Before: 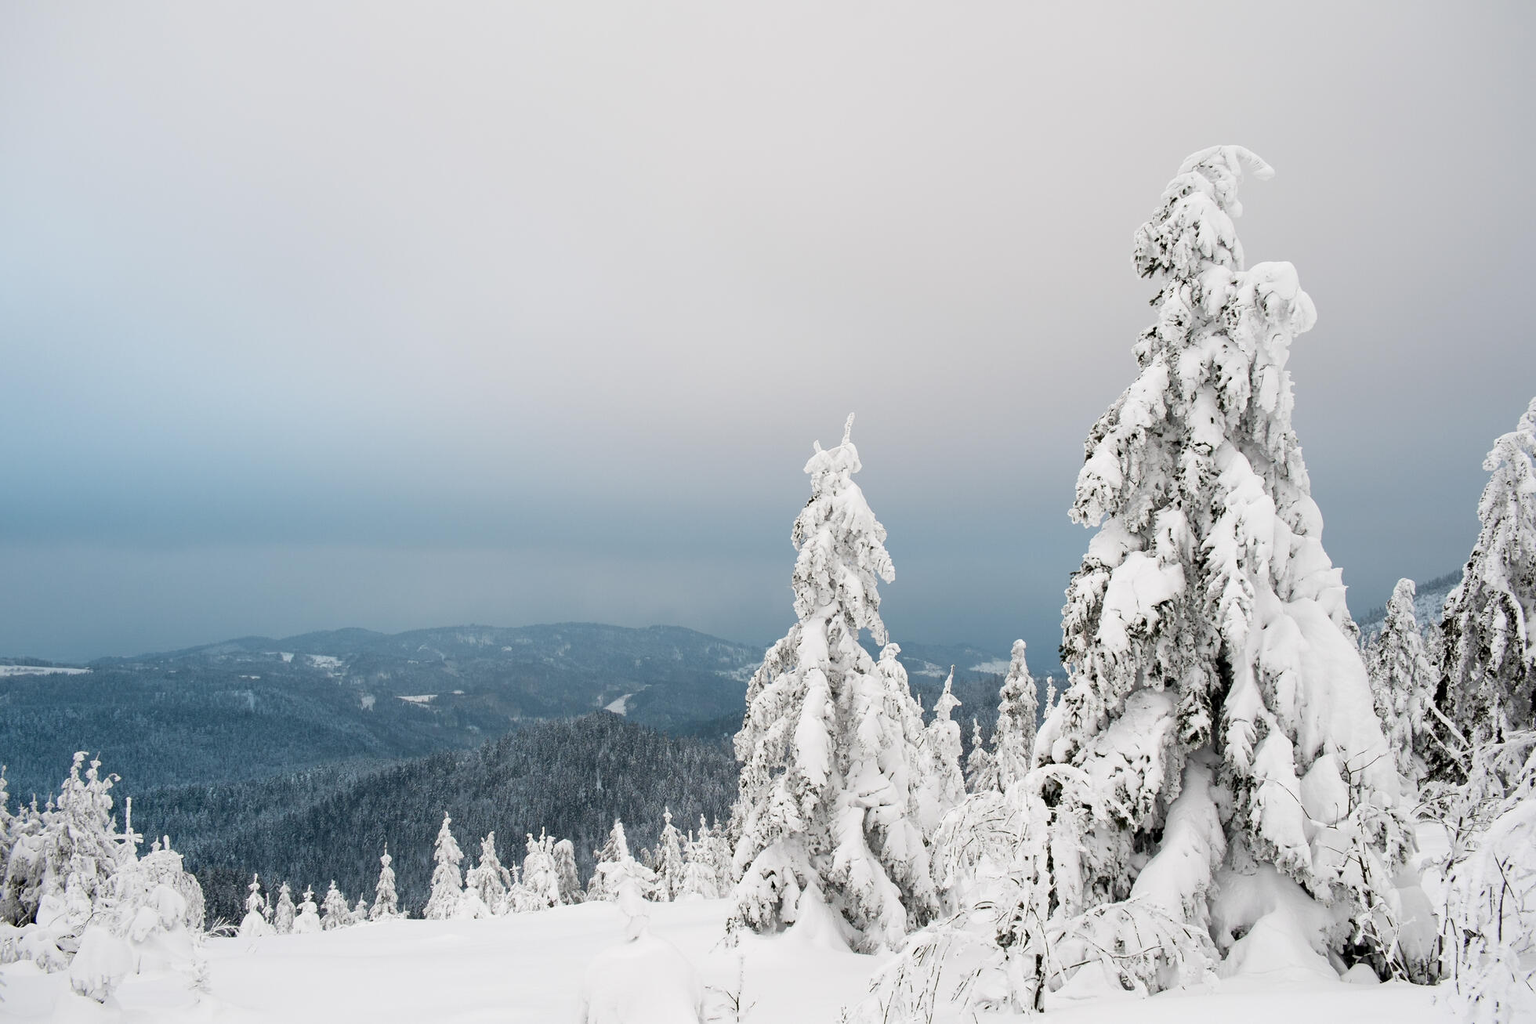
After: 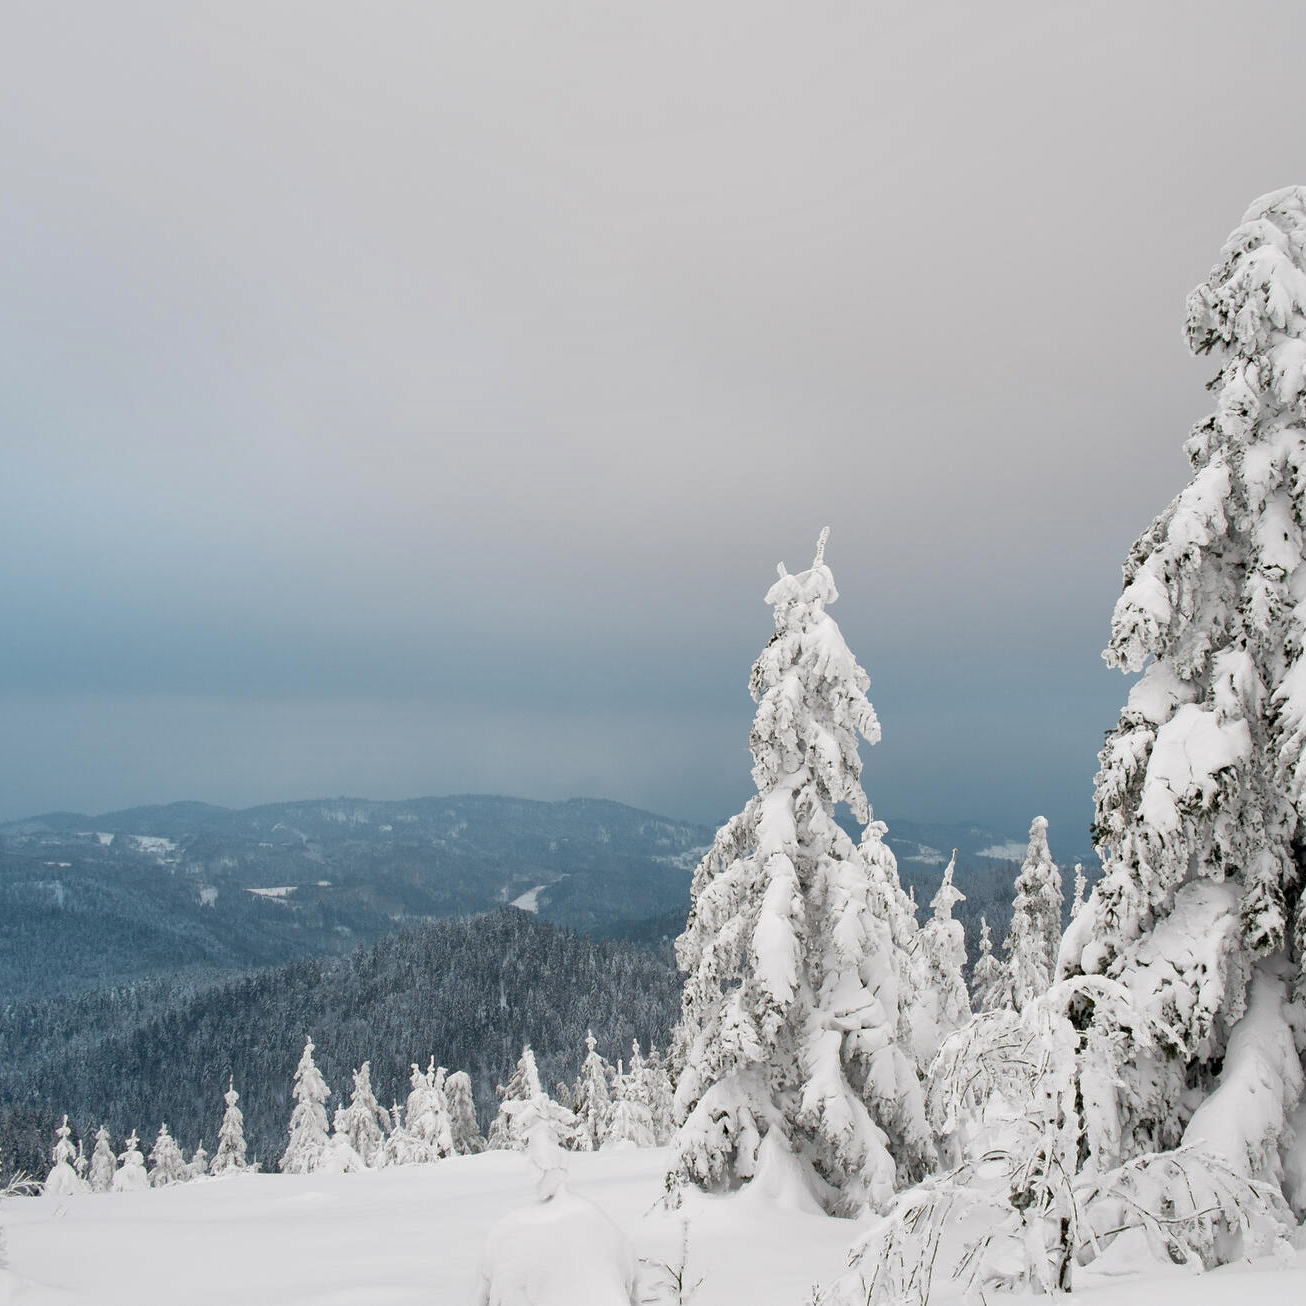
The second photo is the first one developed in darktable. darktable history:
shadows and highlights: on, module defaults
crop and rotate: left 13.409%, right 19.924%
